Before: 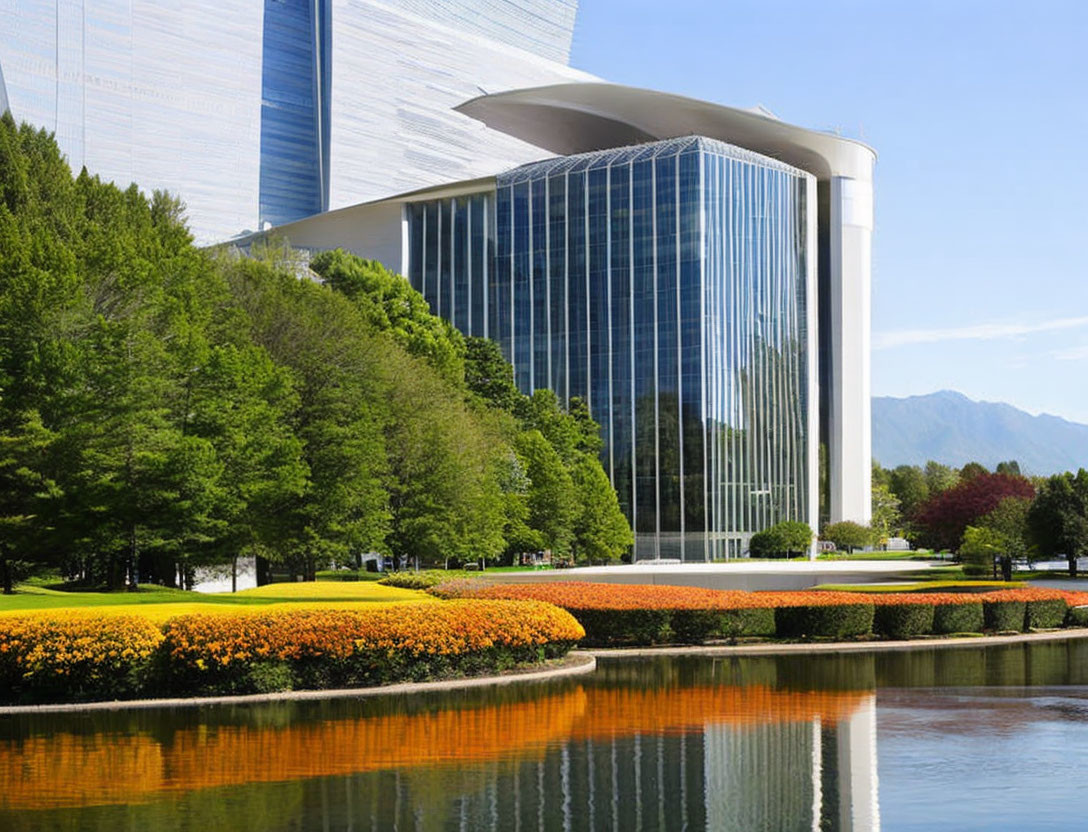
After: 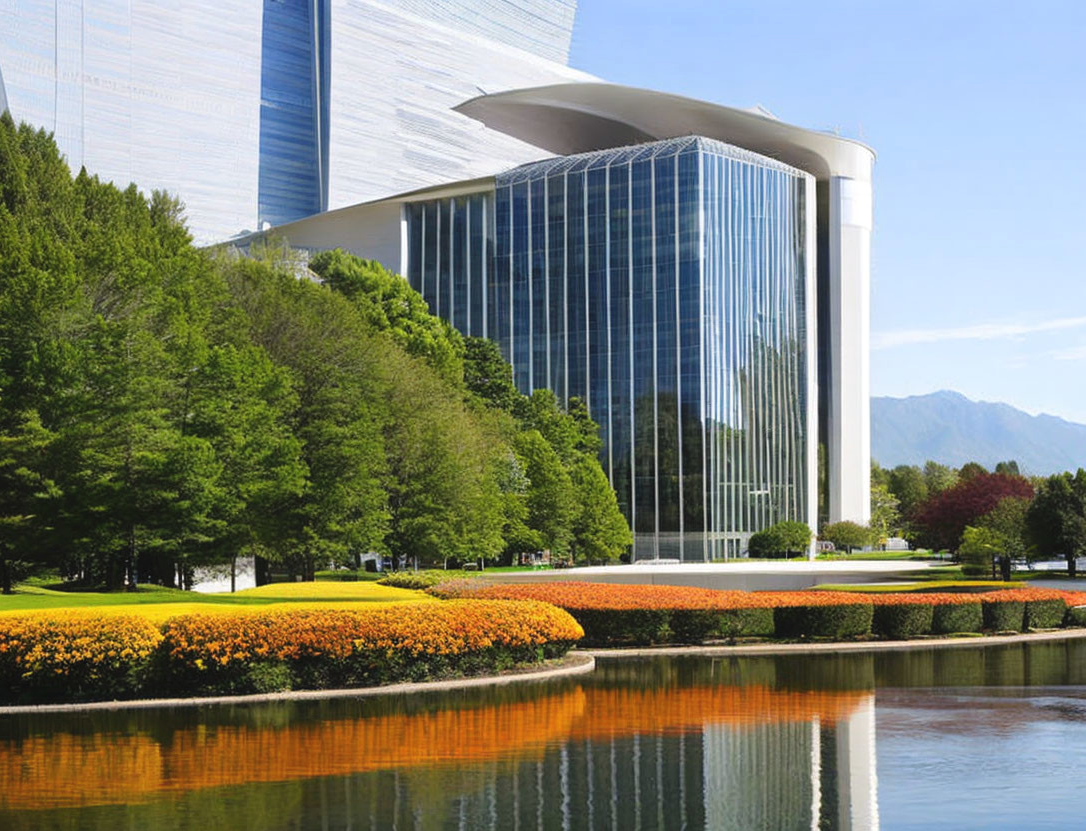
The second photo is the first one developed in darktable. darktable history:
crop: left 0.178%
exposure: black level correction -0.004, exposure 0.052 EV, compensate highlight preservation false
